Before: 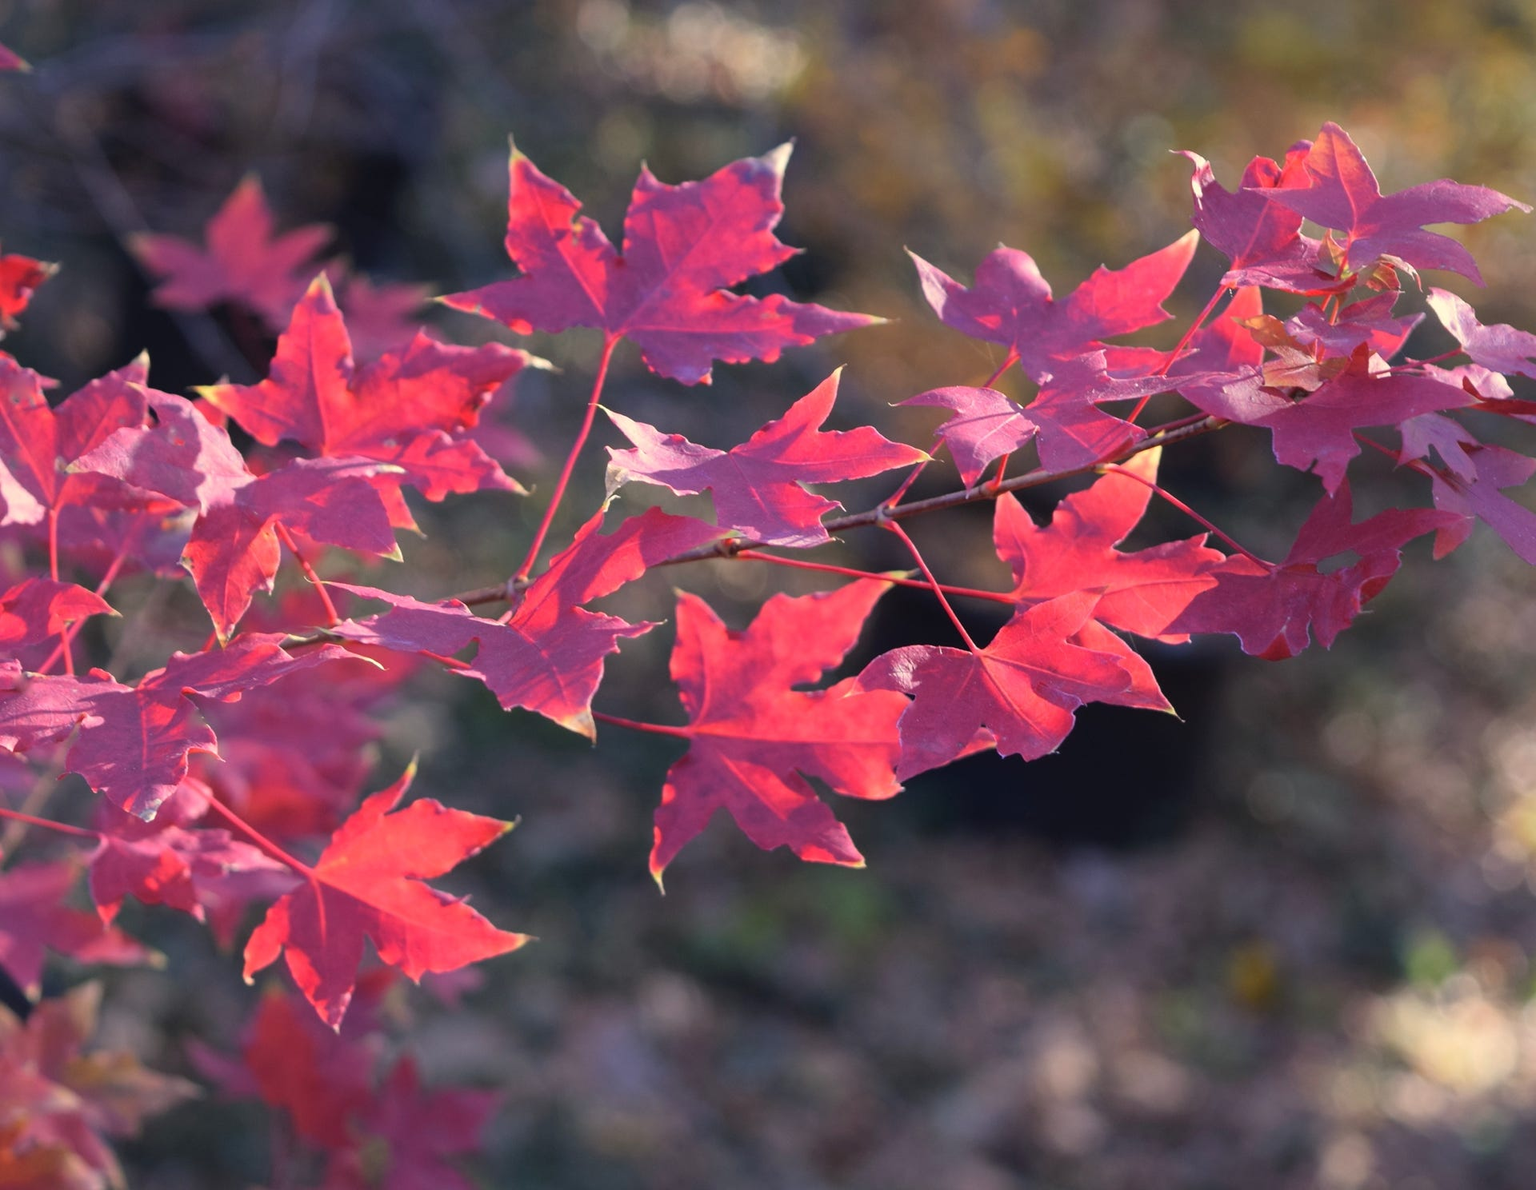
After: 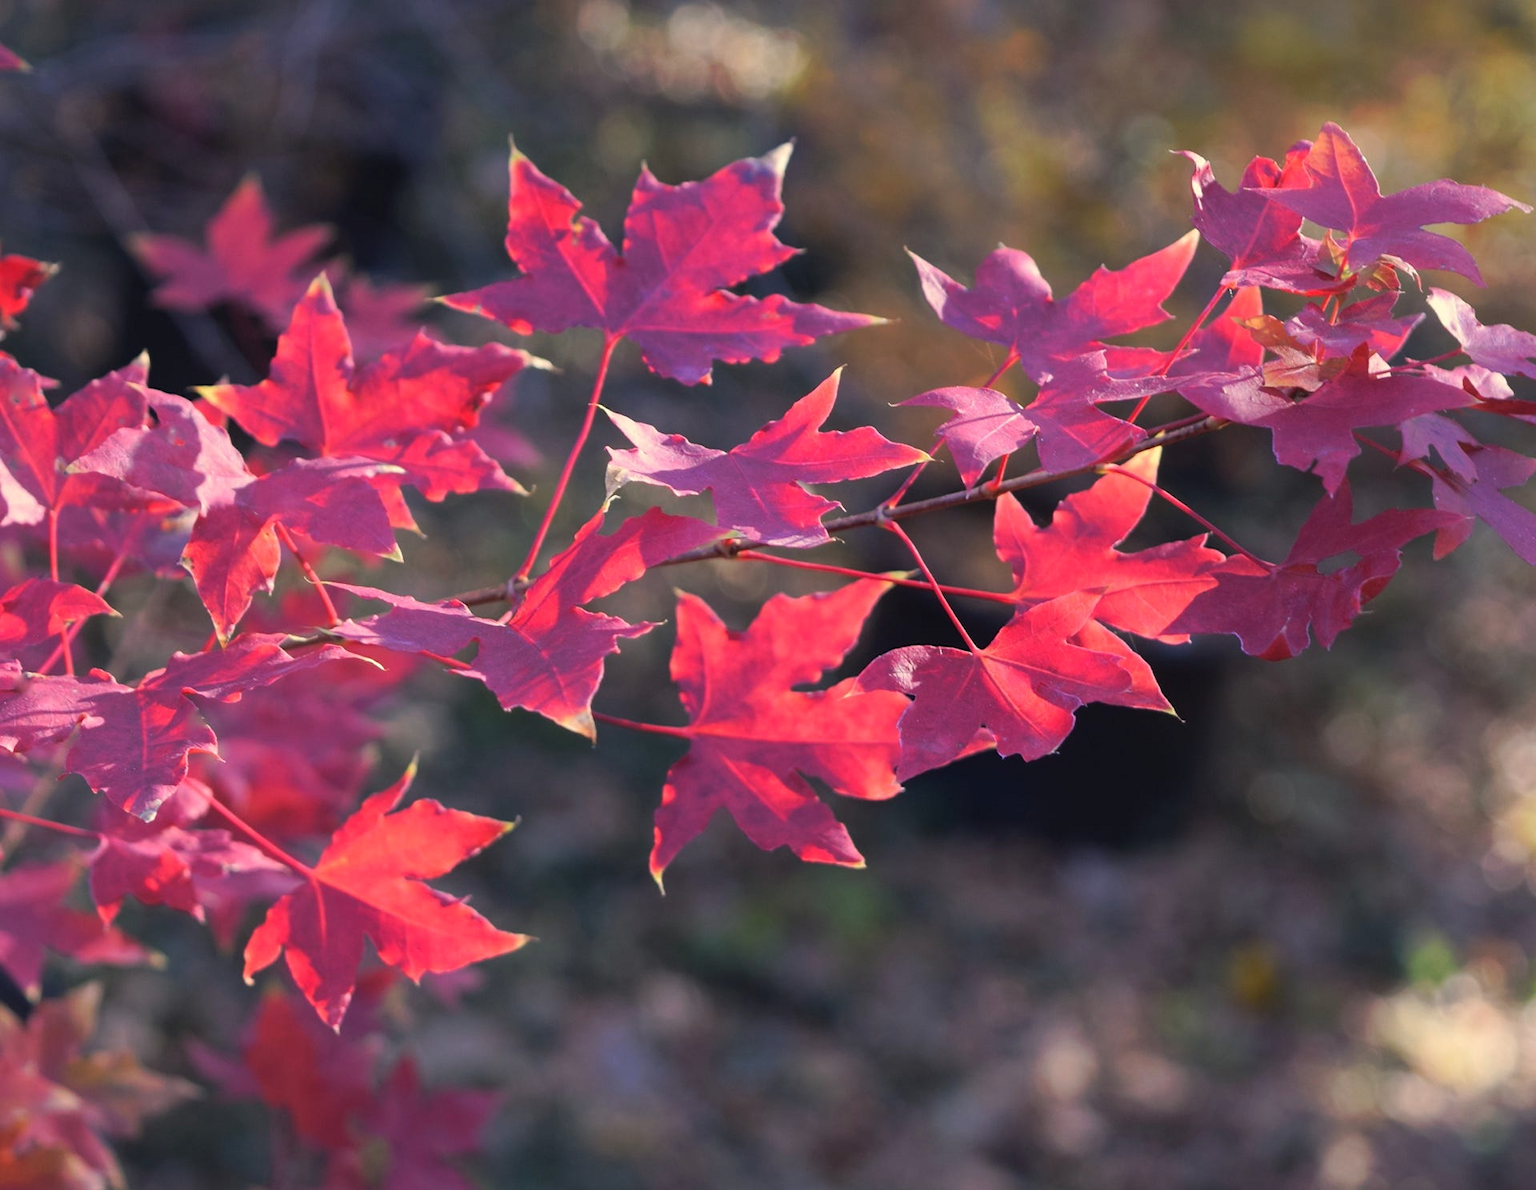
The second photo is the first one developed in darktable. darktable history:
tone curve: curves: ch0 [(0, 0) (0.003, 0.003) (0.011, 0.011) (0.025, 0.024) (0.044, 0.043) (0.069, 0.067) (0.1, 0.096) (0.136, 0.131) (0.177, 0.171) (0.224, 0.217) (0.277, 0.268) (0.335, 0.324) (0.399, 0.386) (0.468, 0.453) (0.543, 0.547) (0.623, 0.626) (0.709, 0.712) (0.801, 0.802) (0.898, 0.898) (1, 1)], preserve colors none
white balance: emerald 1
